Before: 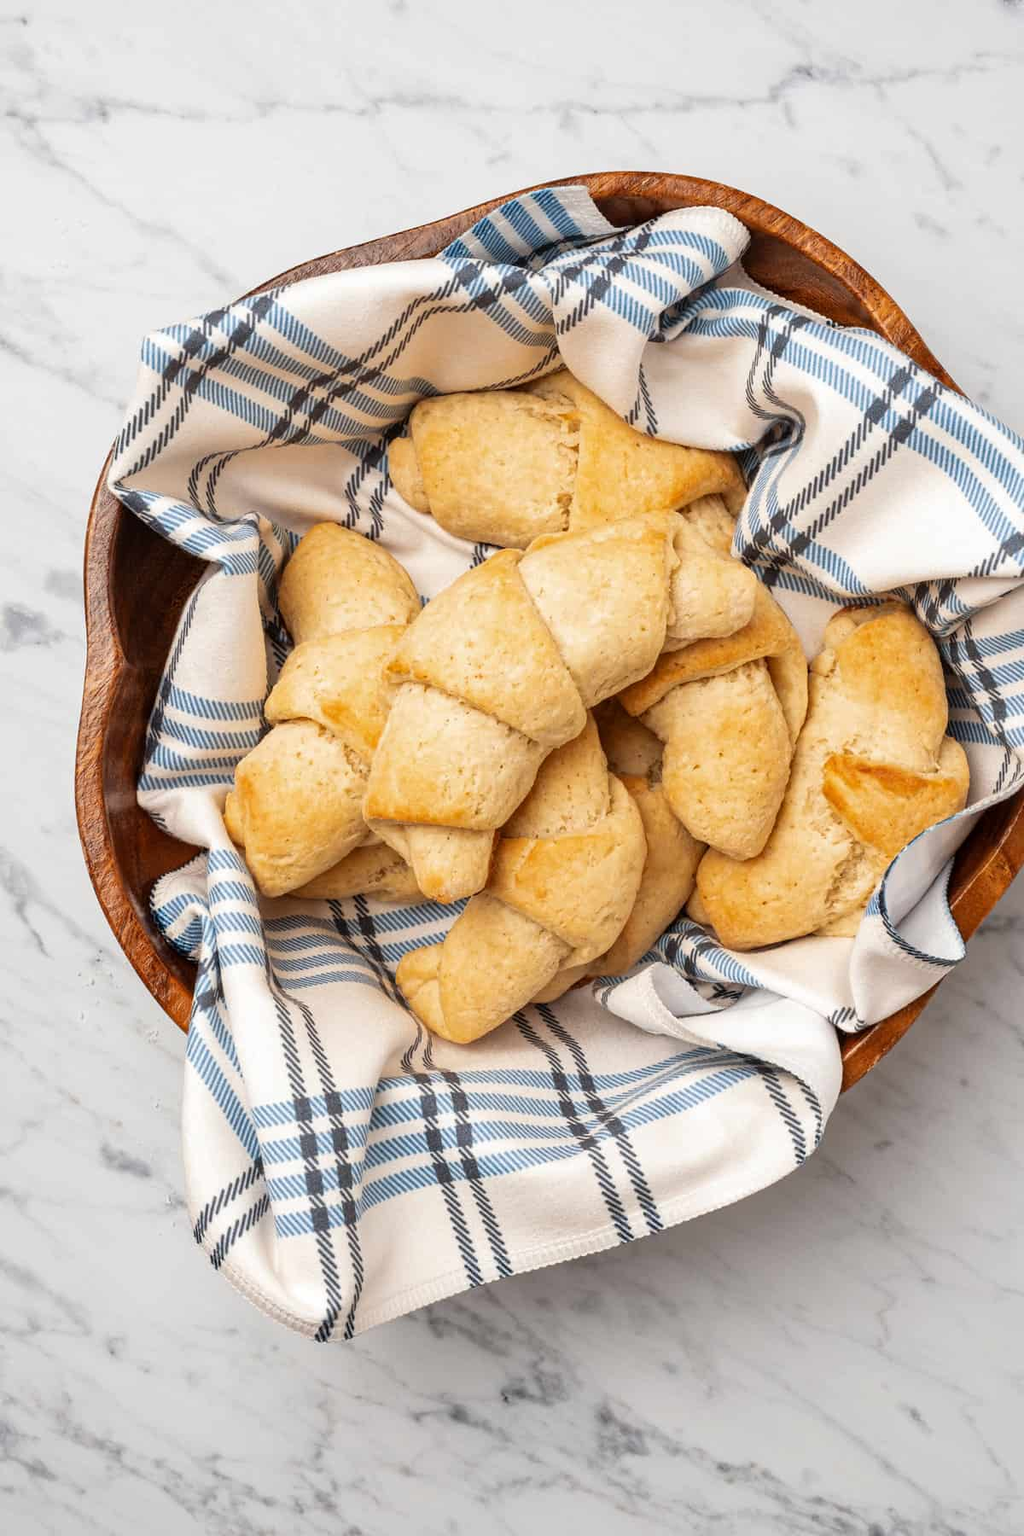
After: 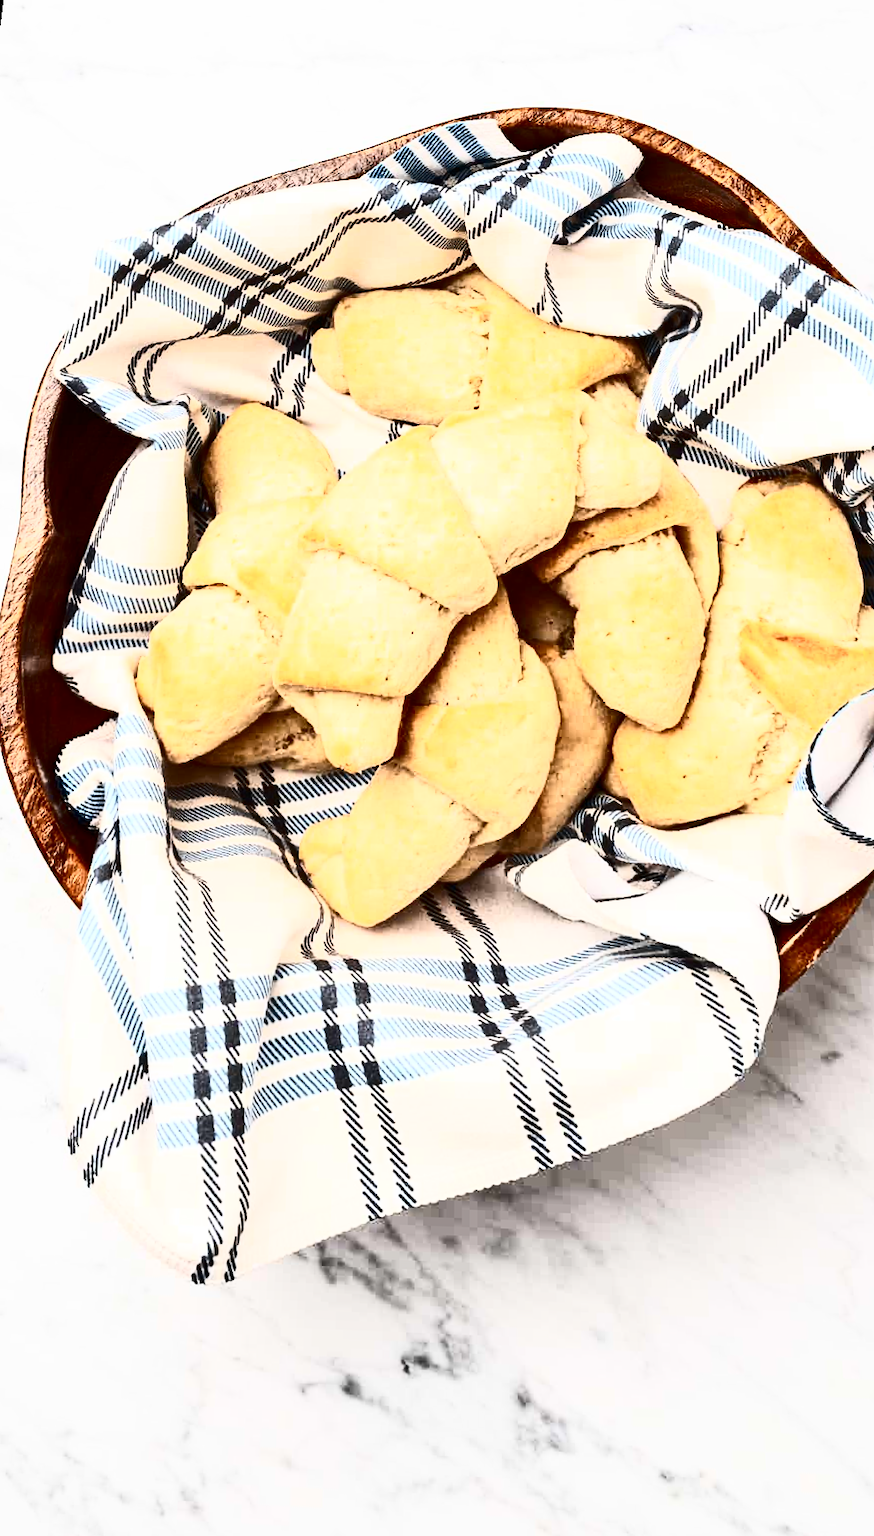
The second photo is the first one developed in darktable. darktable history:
contrast brightness saturation: contrast 0.93, brightness 0.2
rotate and perspective: rotation 0.72°, lens shift (vertical) -0.352, lens shift (horizontal) -0.051, crop left 0.152, crop right 0.859, crop top 0.019, crop bottom 0.964
